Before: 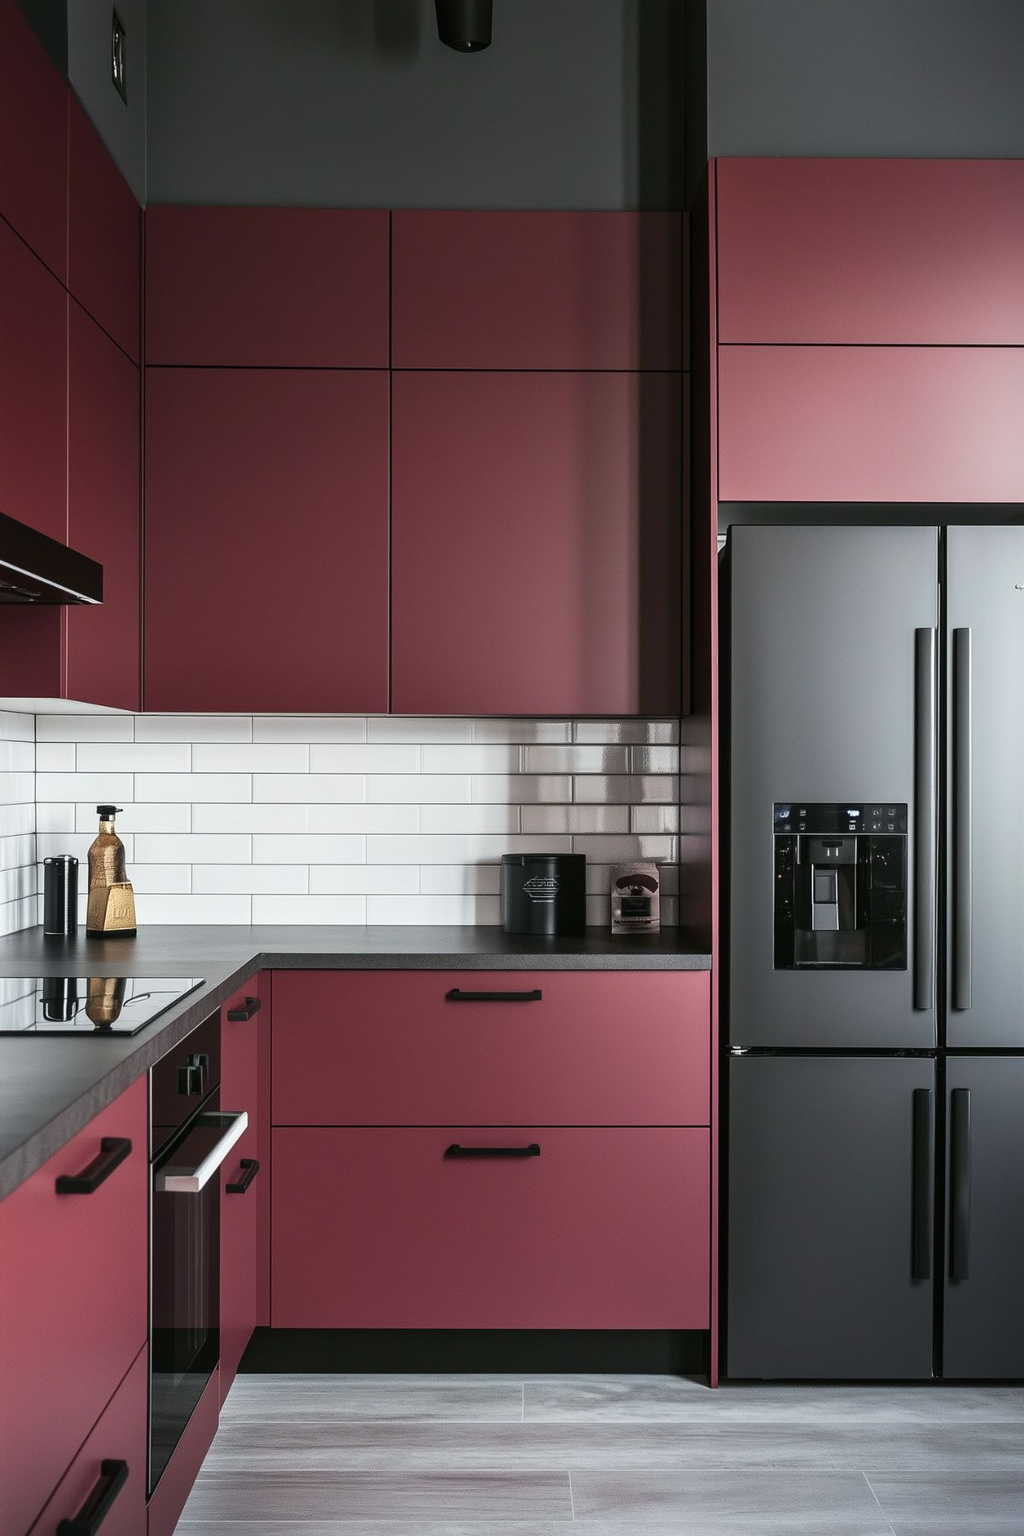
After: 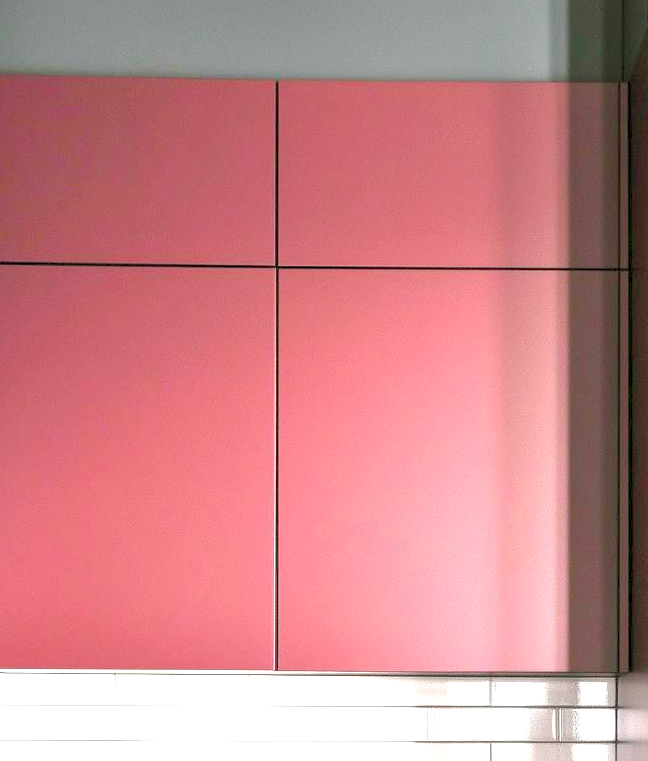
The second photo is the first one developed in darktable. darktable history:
exposure: black level correction 0, exposure 1.575 EV, compensate highlight preservation false
levels: levels [0.036, 0.364, 0.827]
crop: left 15.126%, top 9.218%, right 30.903%, bottom 48.523%
